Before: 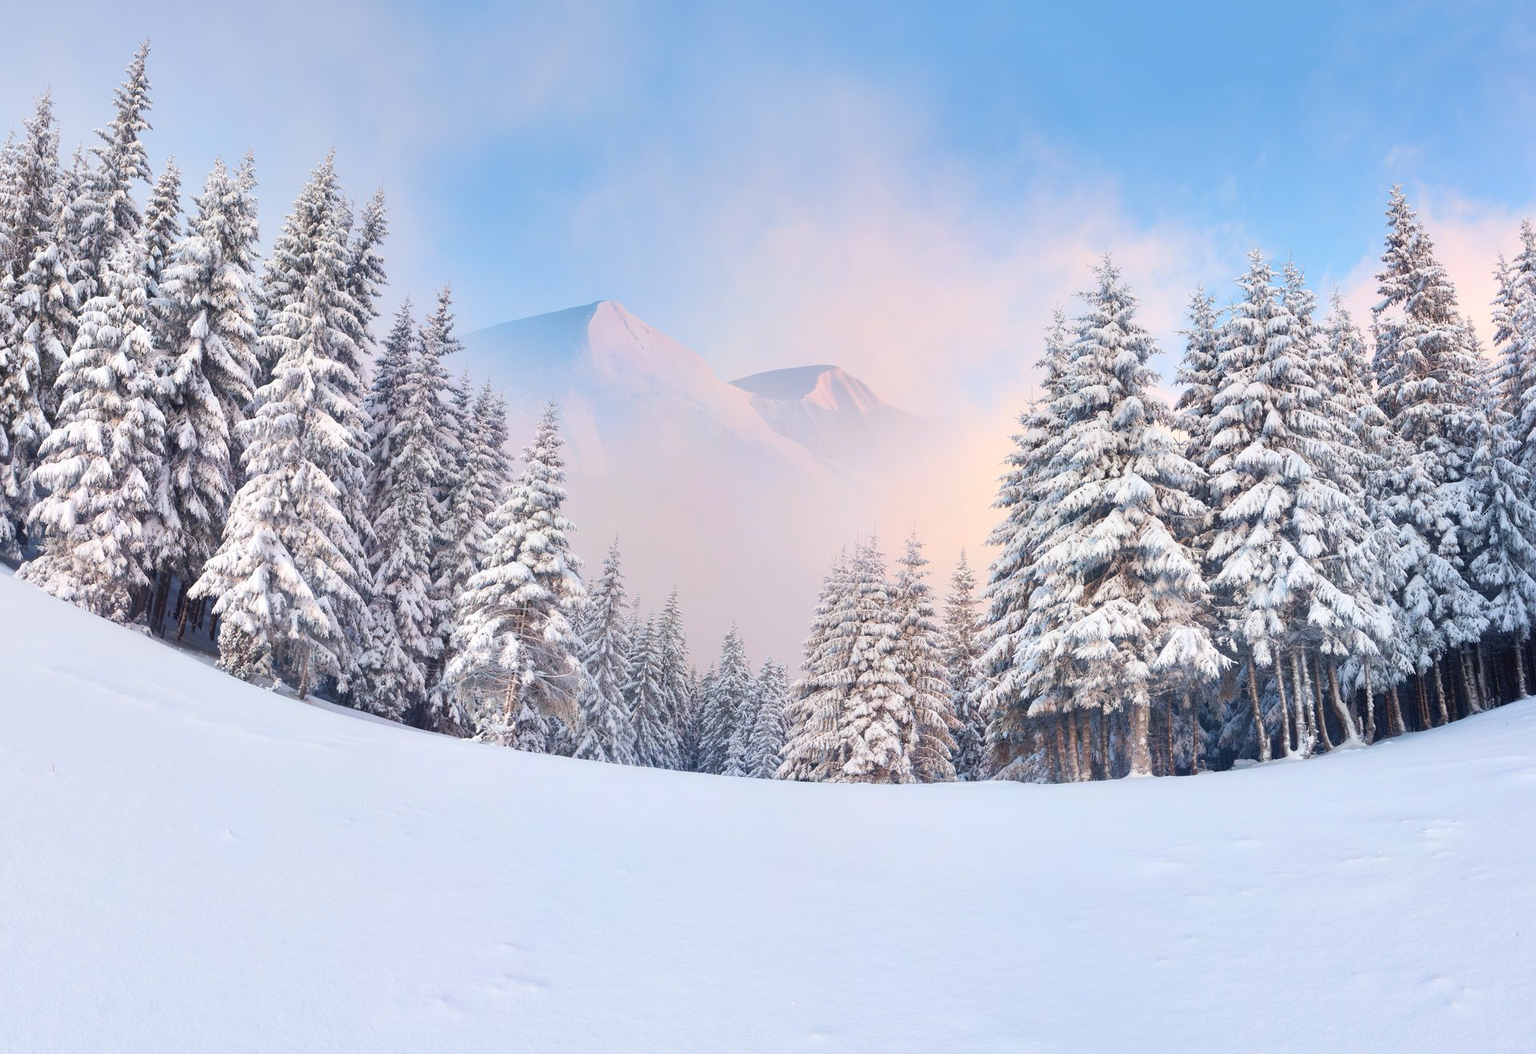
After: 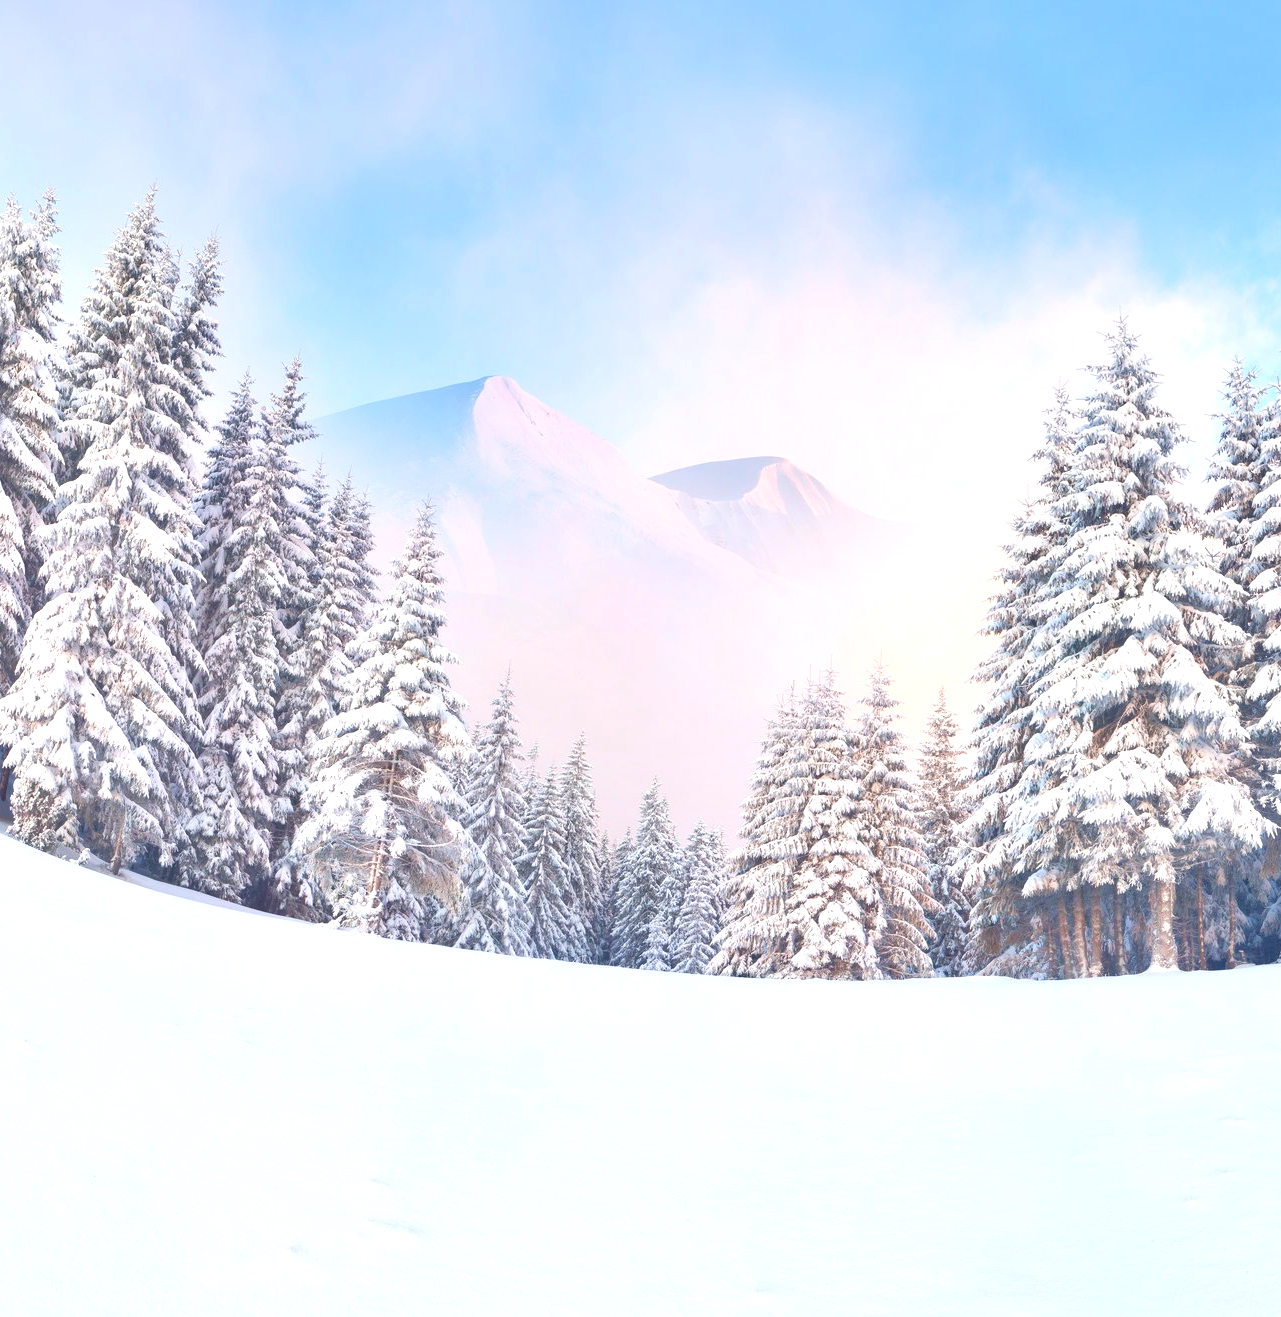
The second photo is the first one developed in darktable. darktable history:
exposure: black level correction -0.002, exposure 0.534 EV, compensate highlight preservation false
crop and rotate: left 13.675%, right 19.599%
tone equalizer: -7 EV 0.15 EV, -6 EV 0.585 EV, -5 EV 1.12 EV, -4 EV 1.35 EV, -3 EV 1.16 EV, -2 EV 0.6 EV, -1 EV 0.151 EV, luminance estimator HSV value / RGB max
